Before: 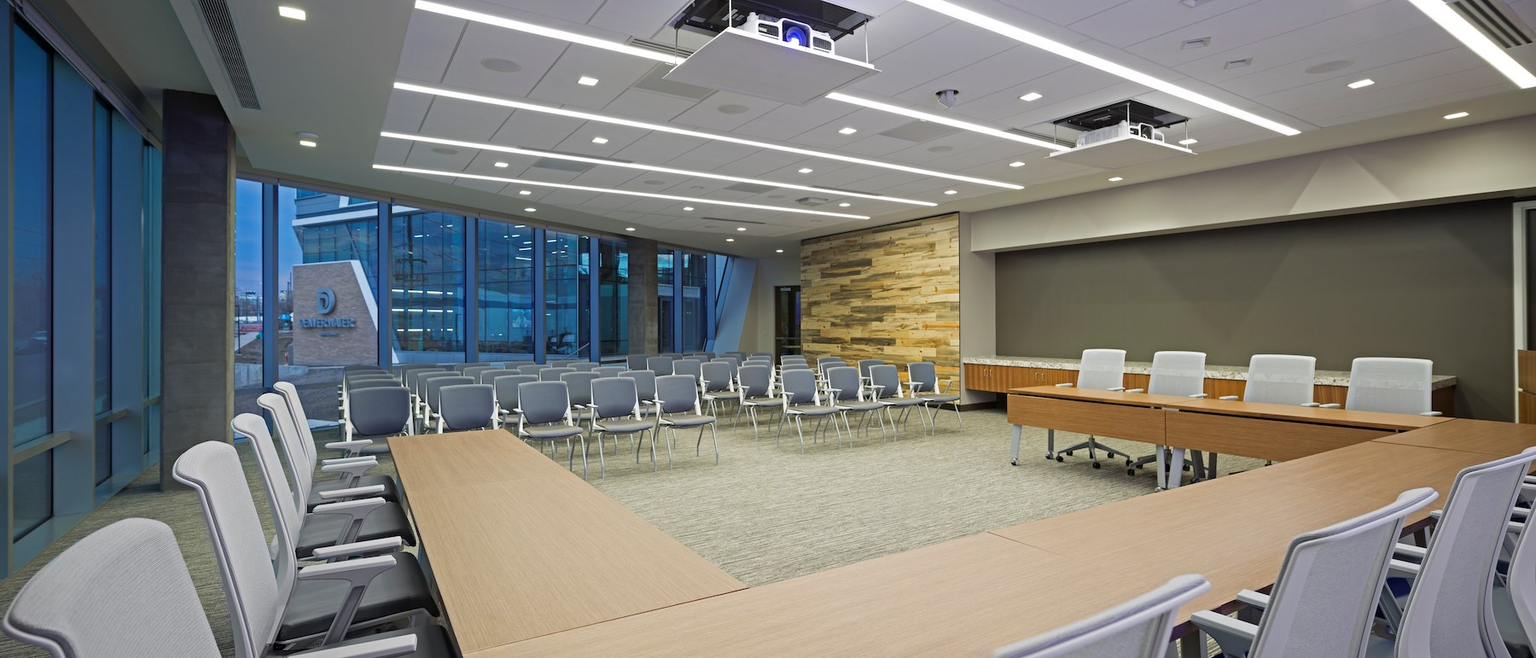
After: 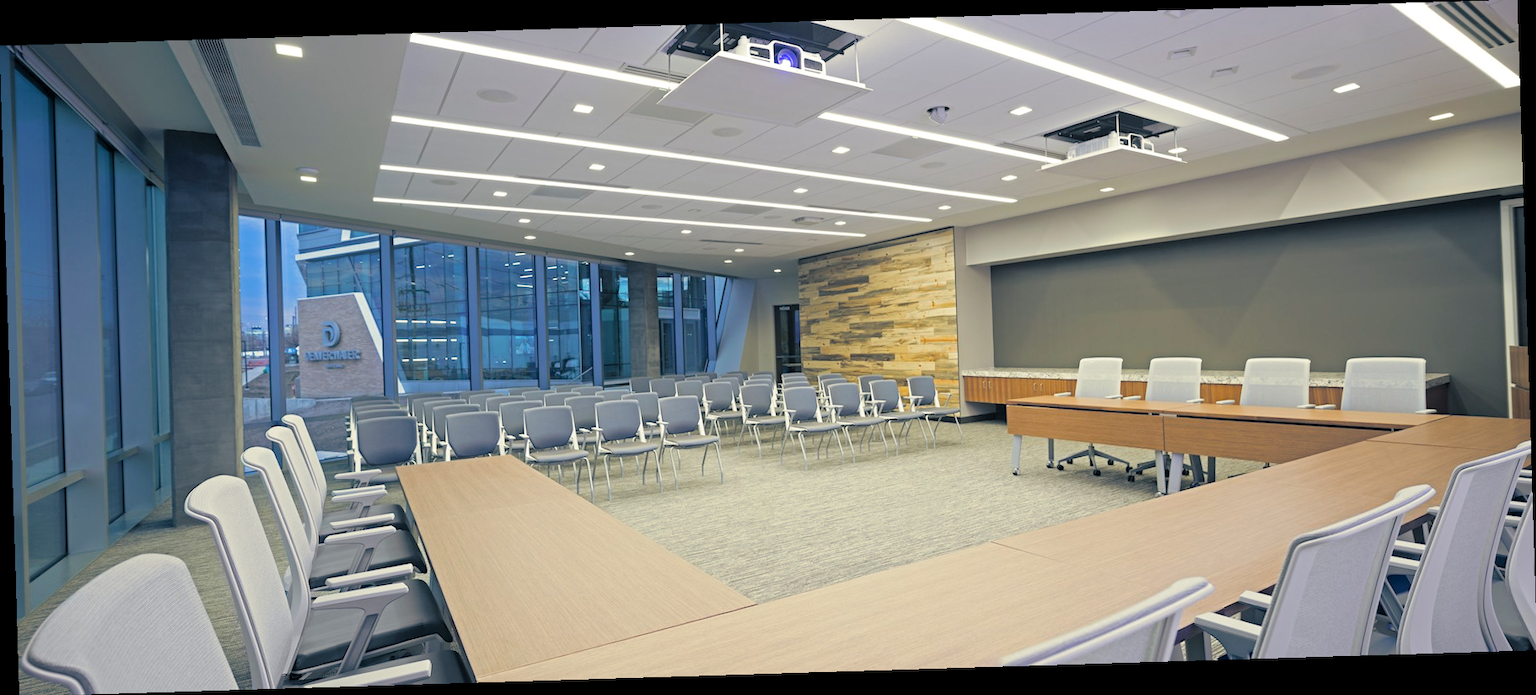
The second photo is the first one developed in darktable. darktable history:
split-toning: shadows › hue 216°, shadows › saturation 1, highlights › hue 57.6°, balance -33.4
contrast brightness saturation: brightness 0.15
rotate and perspective: rotation -1.75°, automatic cropping off
